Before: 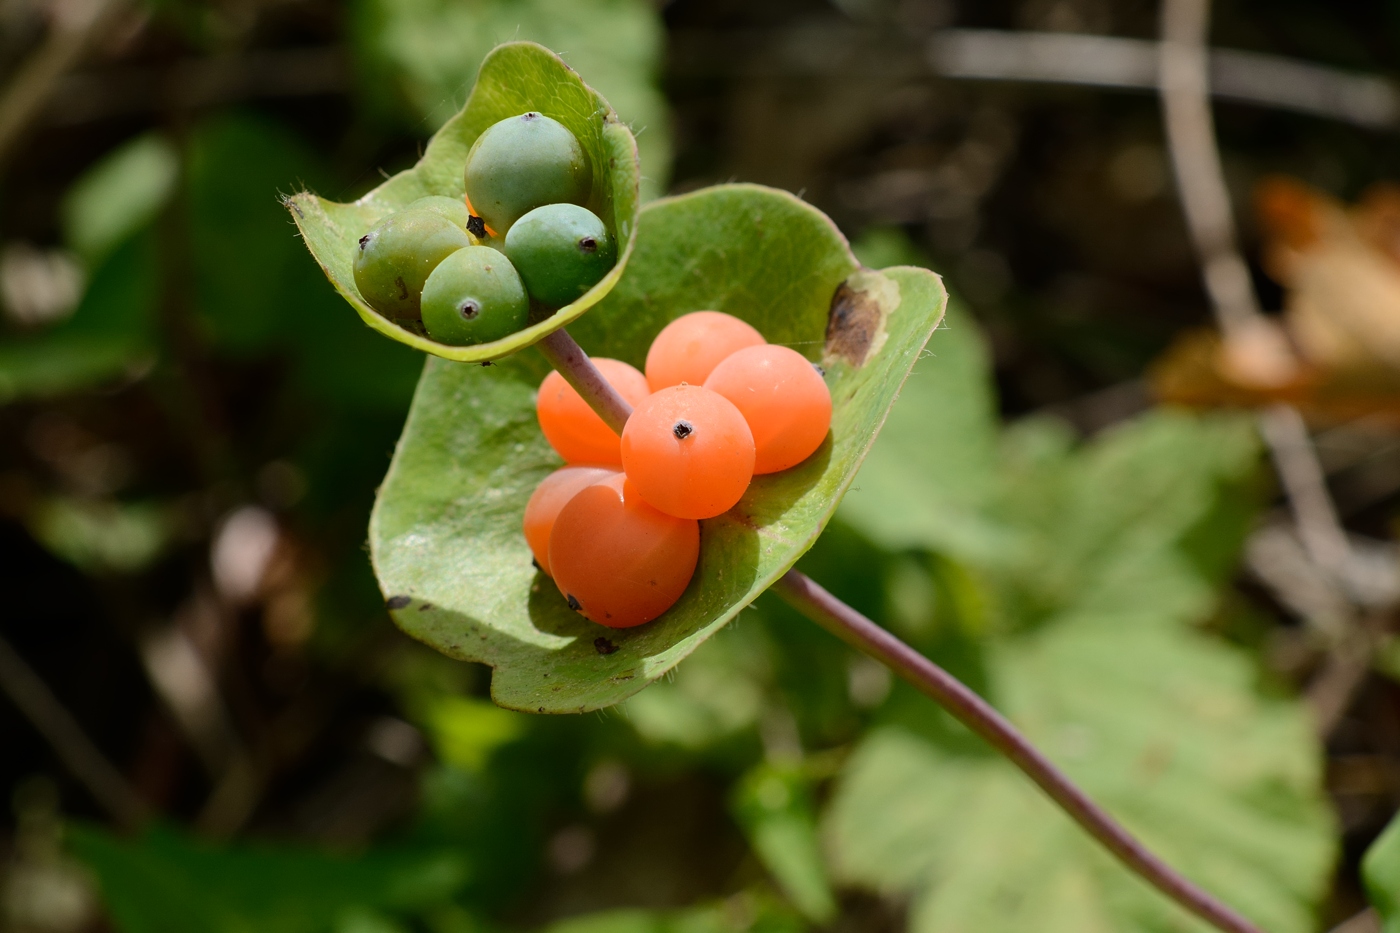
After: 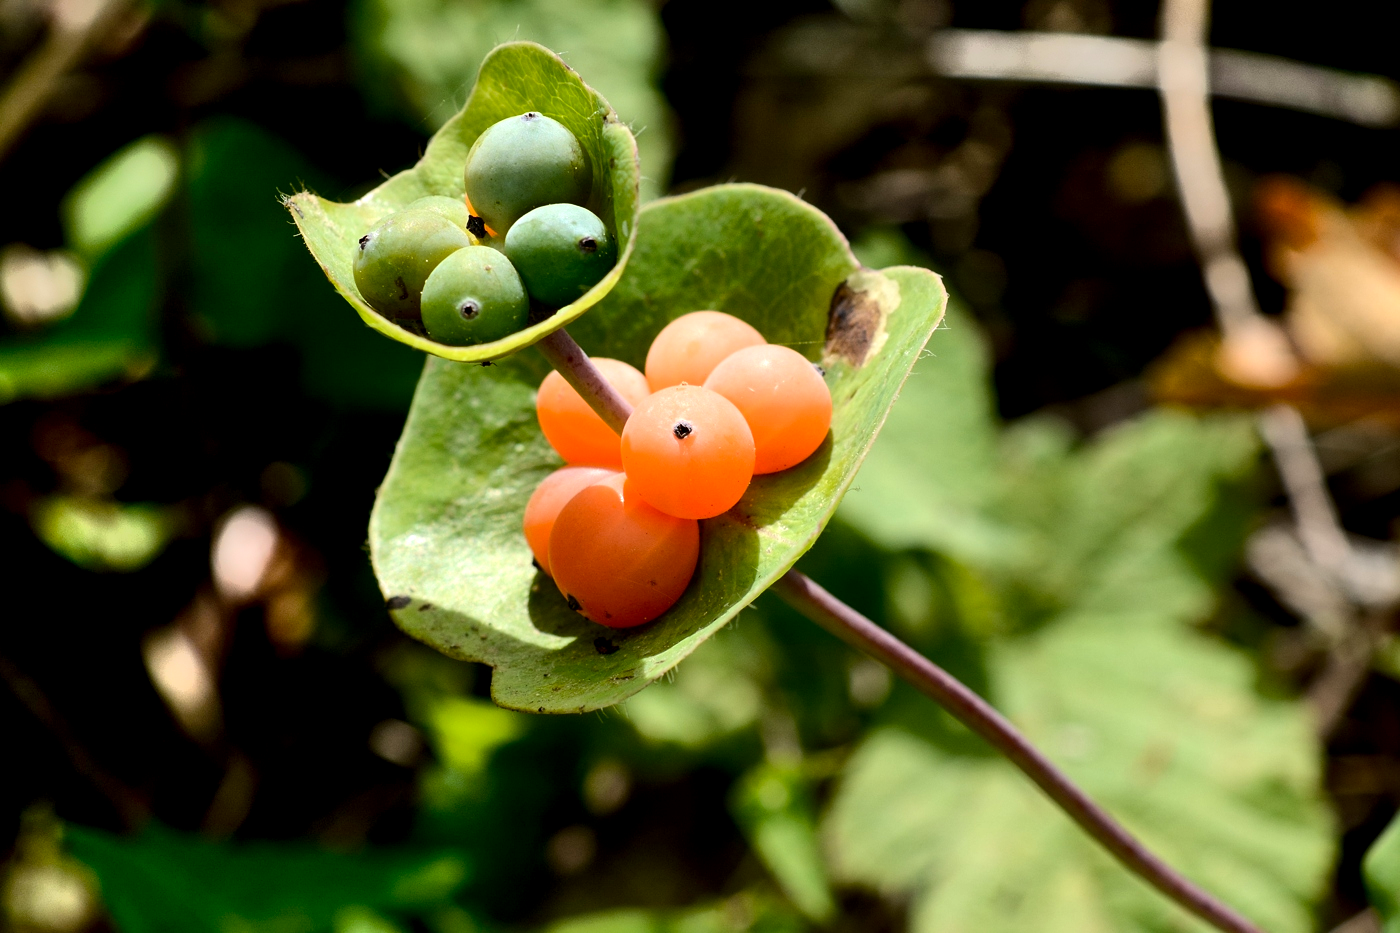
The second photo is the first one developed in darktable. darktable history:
tone equalizer: -8 EV -0.75 EV, -7 EV -0.7 EV, -6 EV -0.6 EV, -5 EV -0.4 EV, -3 EV 0.4 EV, -2 EV 0.6 EV, -1 EV 0.7 EV, +0 EV 0.75 EV, edges refinement/feathering 500, mask exposure compensation -1.57 EV, preserve details no
white balance: emerald 1
exposure: black level correction 0.01, exposure 0.011 EV, compensate highlight preservation false
shadows and highlights: shadows 52.42, soften with gaussian
